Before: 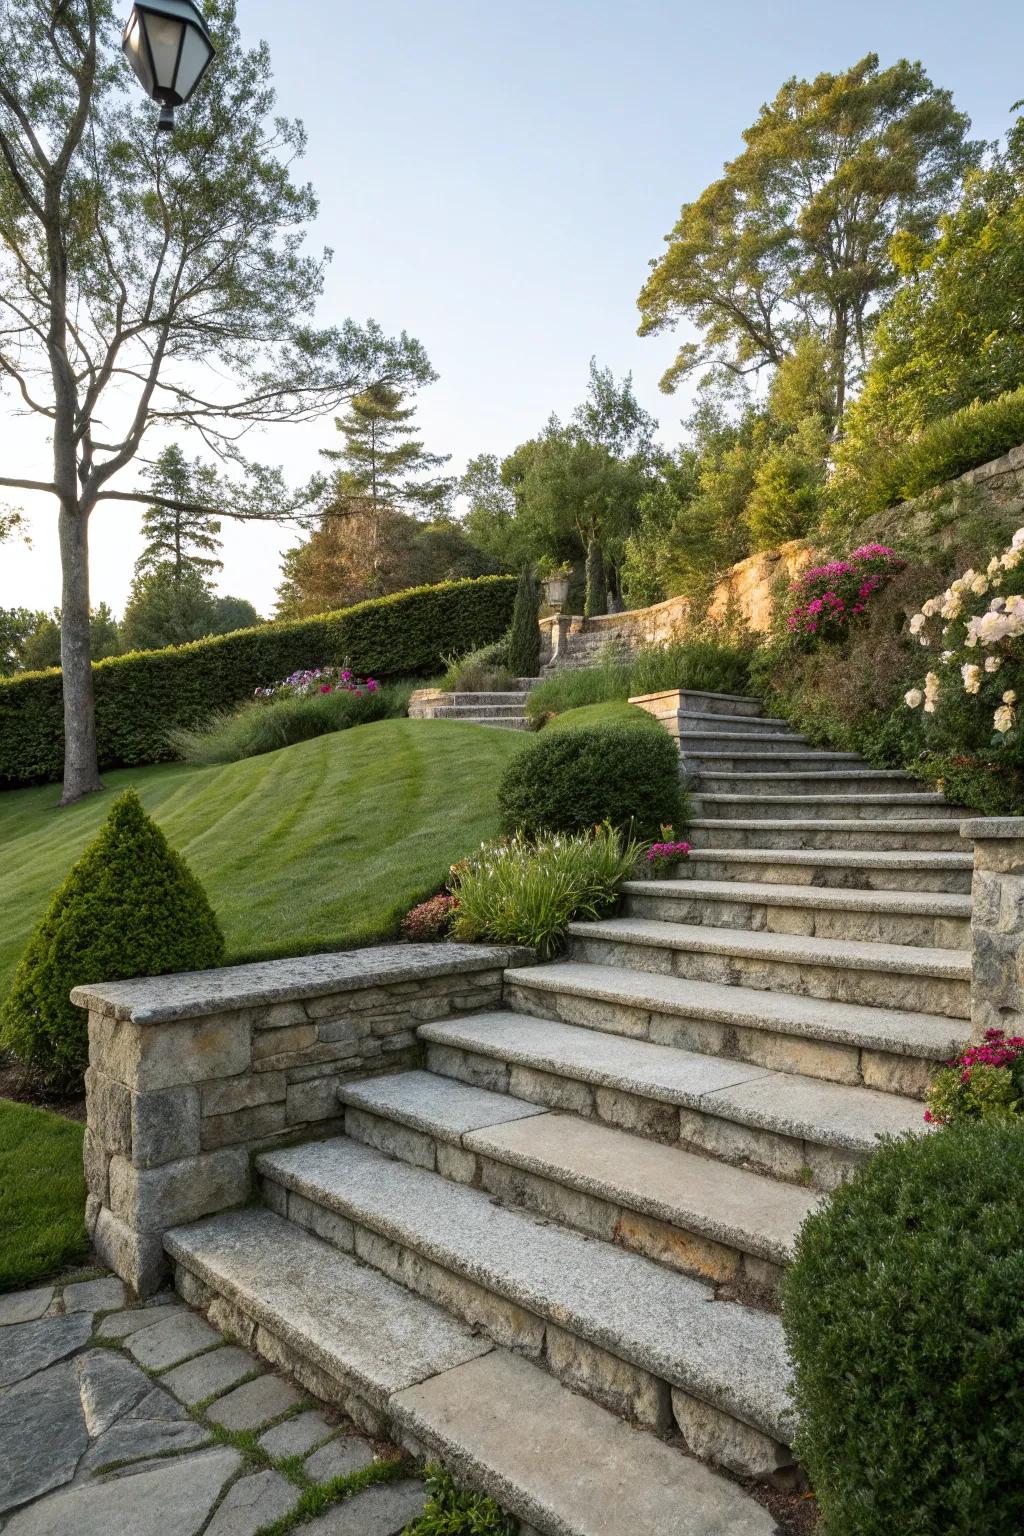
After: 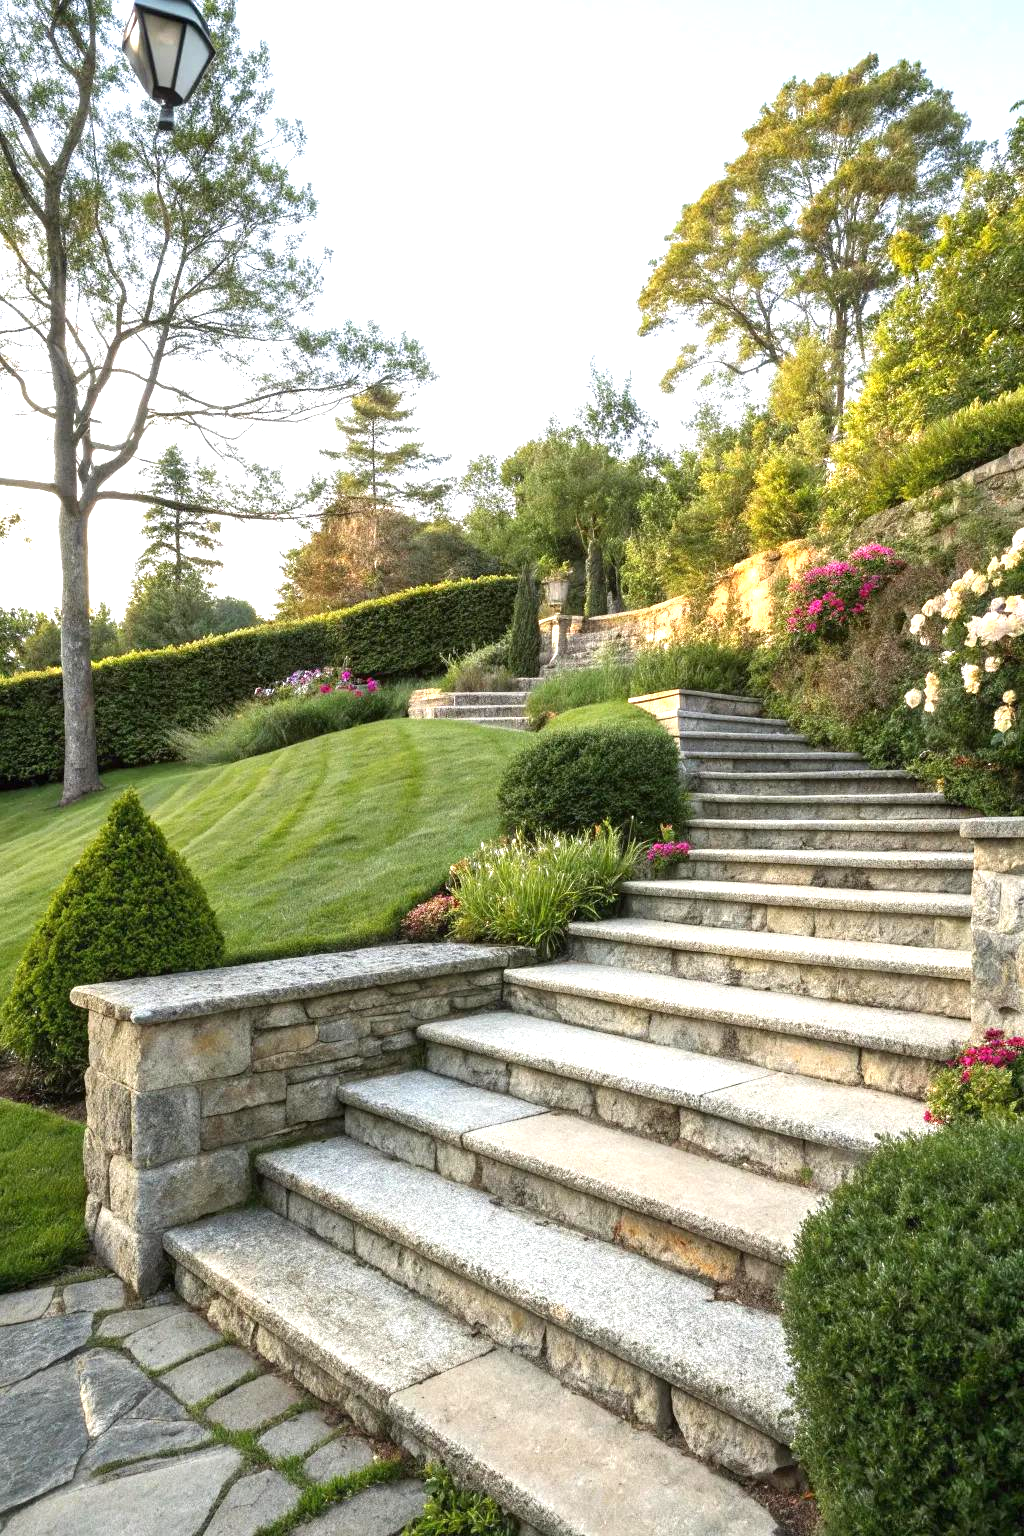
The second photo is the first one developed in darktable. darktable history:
exposure: black level correction 0, exposure 1.012 EV, compensate exposure bias true, compensate highlight preservation false
